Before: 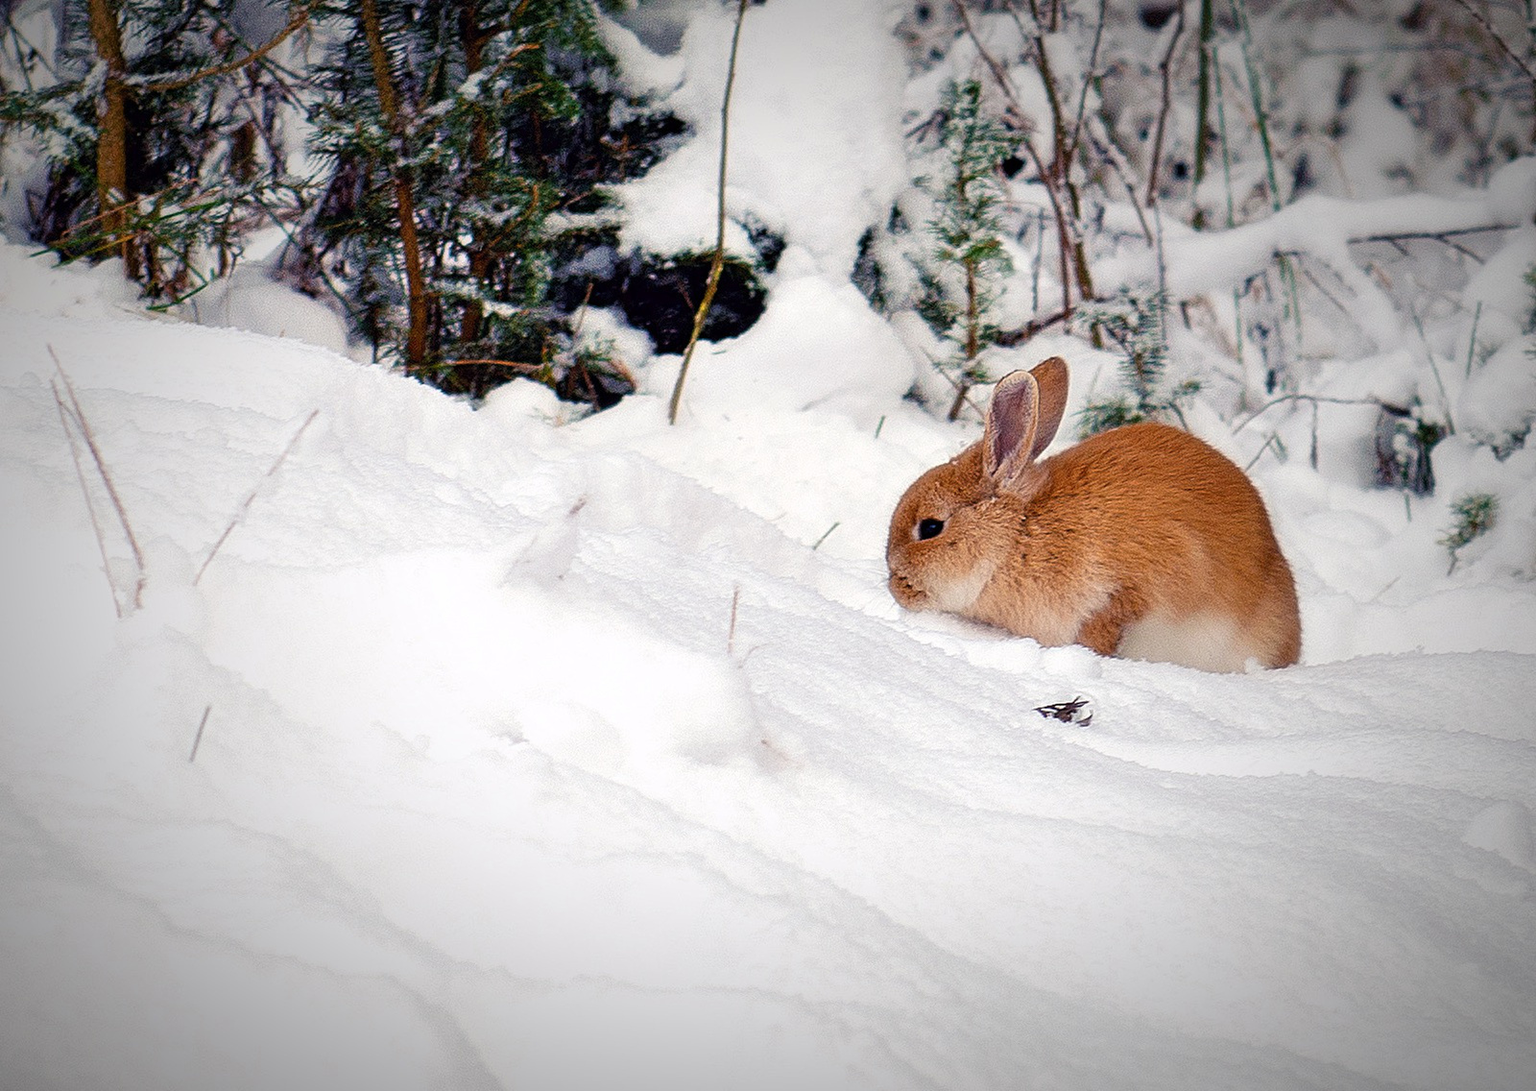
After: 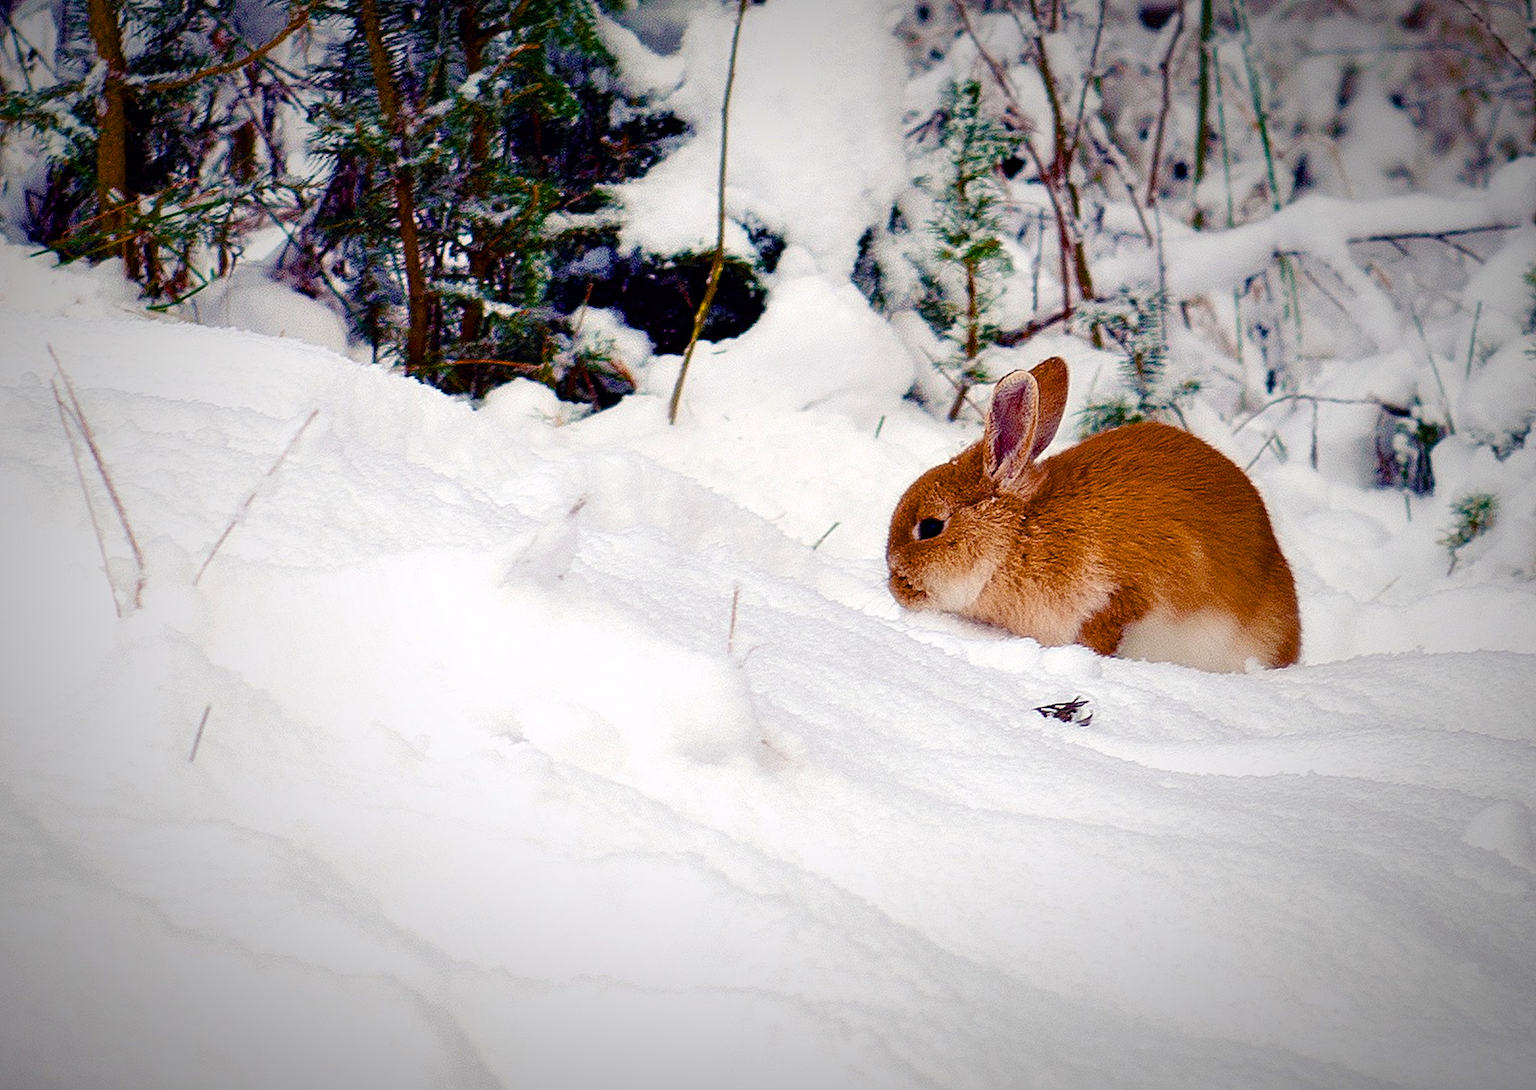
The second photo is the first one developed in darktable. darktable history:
color balance rgb: shadows lift › chroma 2.971%, shadows lift › hue 280.74°, perceptual saturation grading › global saturation 20%, perceptual saturation grading › highlights -14.278%, perceptual saturation grading › shadows 49.612%, global vibrance 16.327%, saturation formula JzAzBz (2021)
